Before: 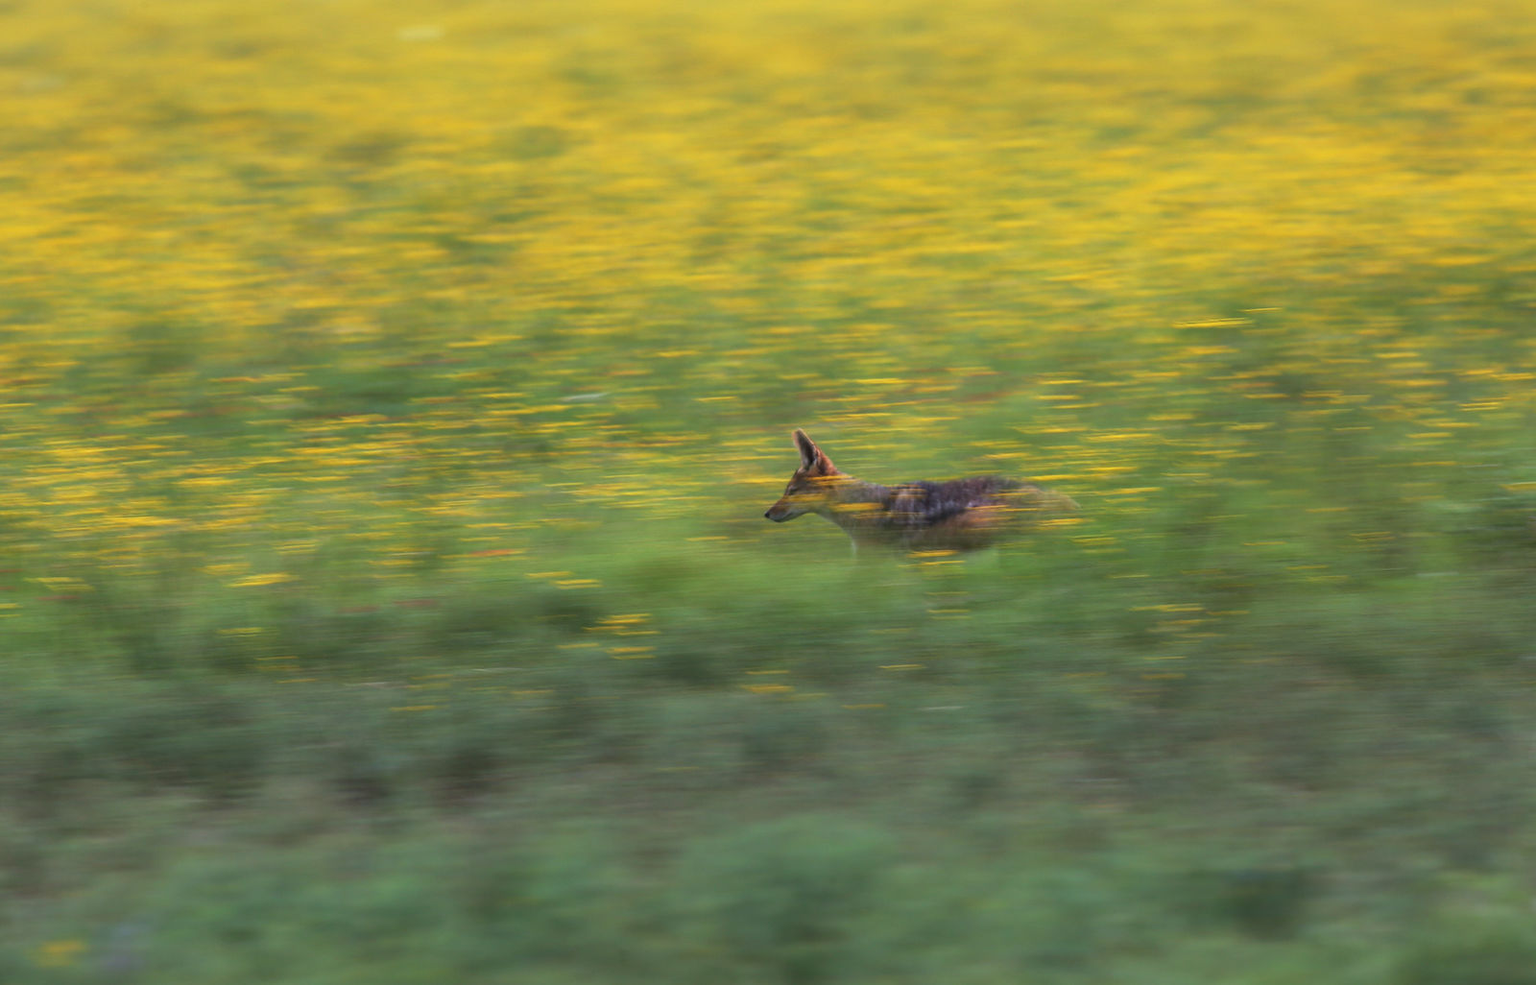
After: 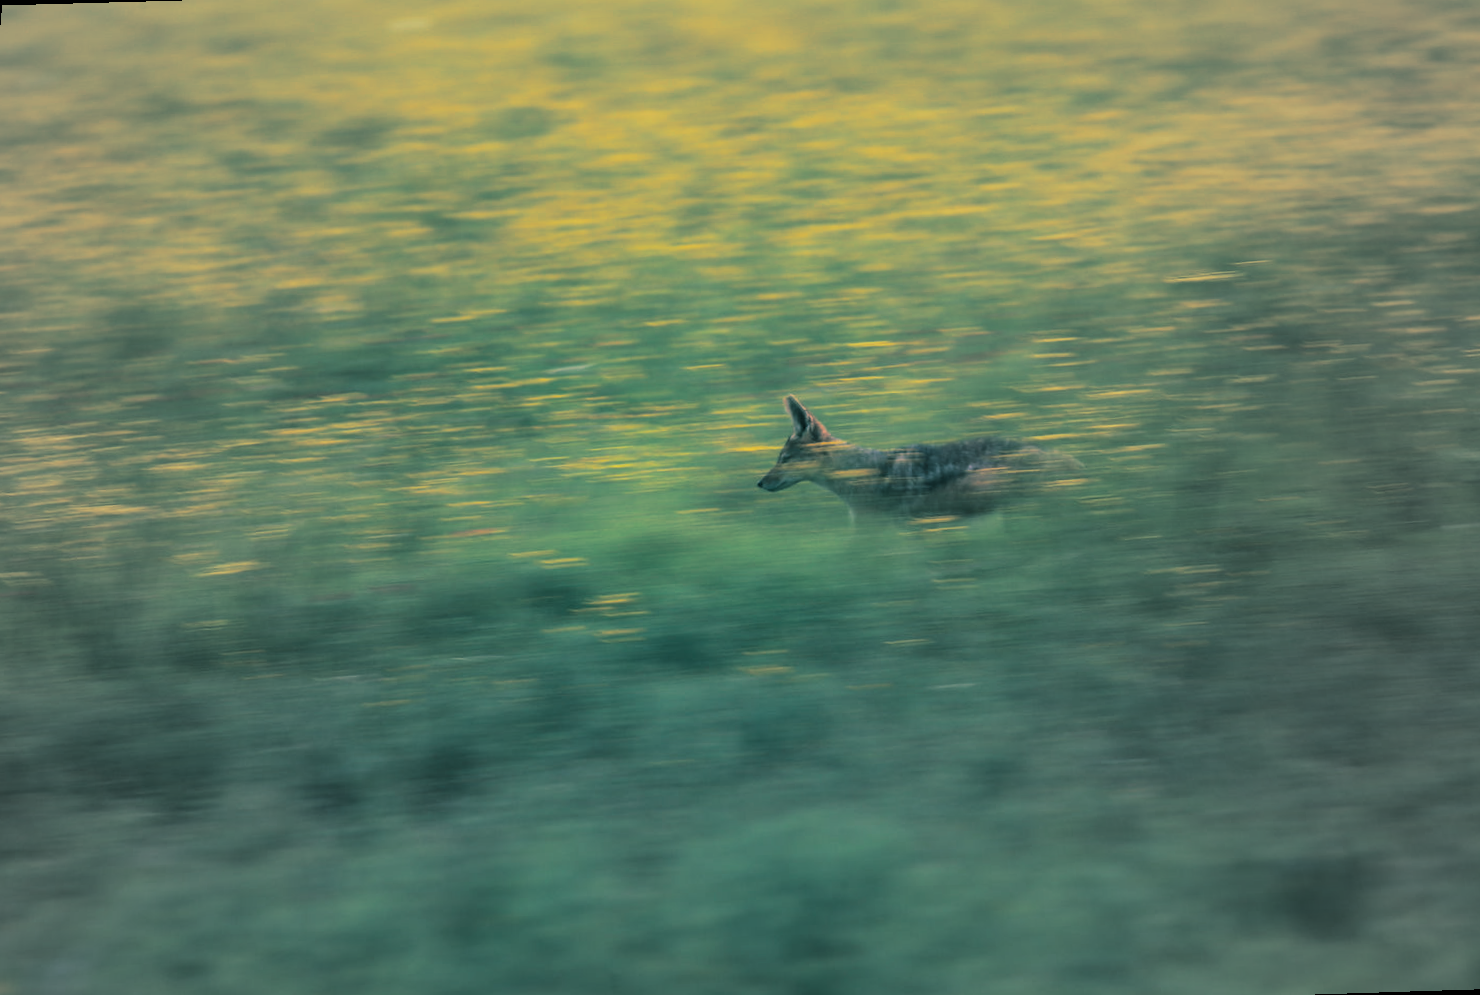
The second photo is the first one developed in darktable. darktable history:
split-toning: shadows › hue 183.6°, shadows › saturation 0.52, highlights › hue 0°, highlights › saturation 0
rotate and perspective: rotation -1.68°, lens shift (vertical) -0.146, crop left 0.049, crop right 0.912, crop top 0.032, crop bottom 0.96
vignetting: fall-off start 18.21%, fall-off radius 137.95%, brightness -0.207, center (-0.078, 0.066), width/height ratio 0.62, shape 0.59
